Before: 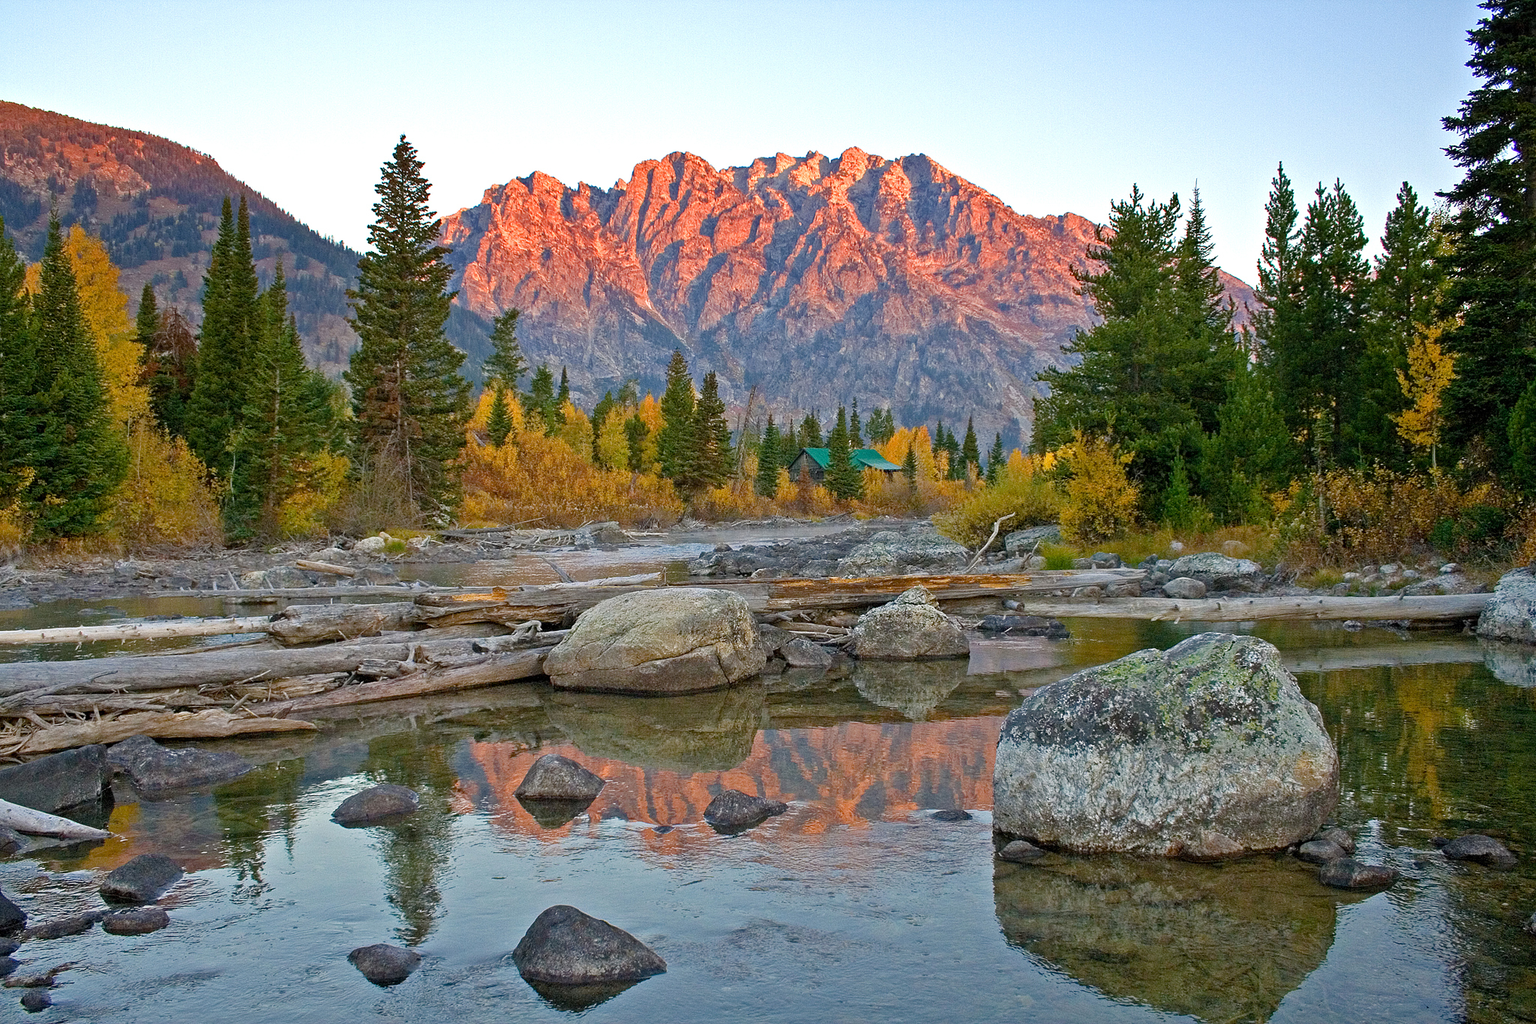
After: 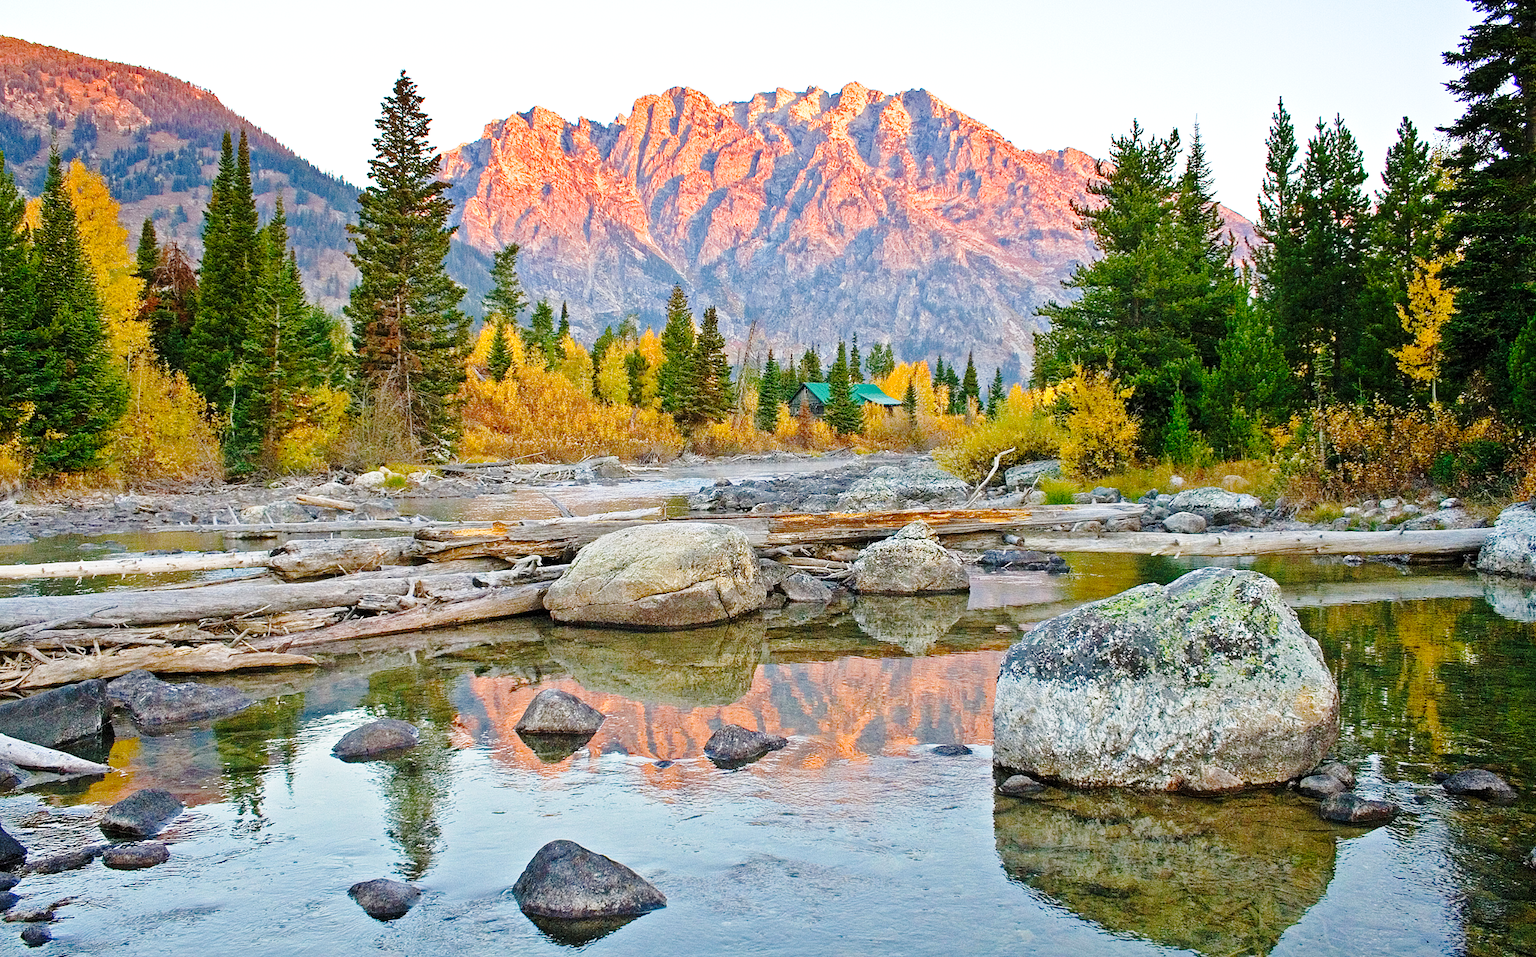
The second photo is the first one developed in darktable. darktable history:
base curve: curves: ch0 [(0, 0) (0.032, 0.037) (0.105, 0.228) (0.435, 0.76) (0.856, 0.983) (1, 1)], preserve colors none
contrast equalizer: y [[0.5 ×6], [0.5 ×6], [0.5, 0.5, 0.501, 0.545, 0.707, 0.863], [0 ×6], [0 ×6]]
crop and rotate: top 6.386%
